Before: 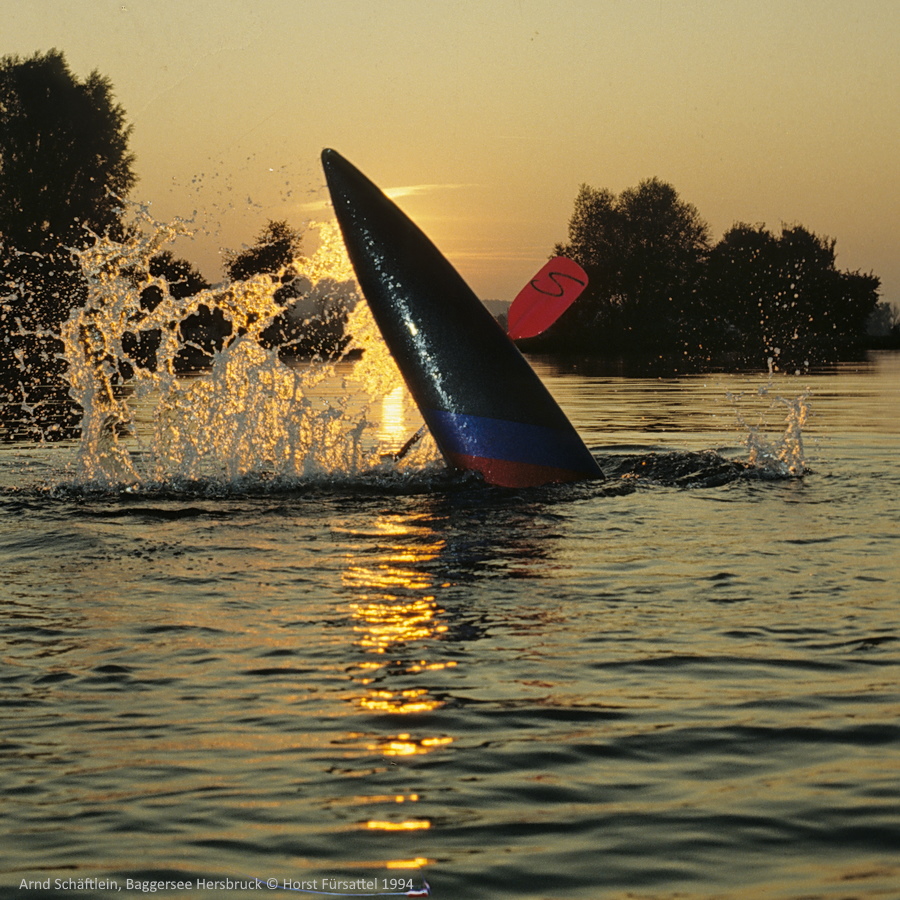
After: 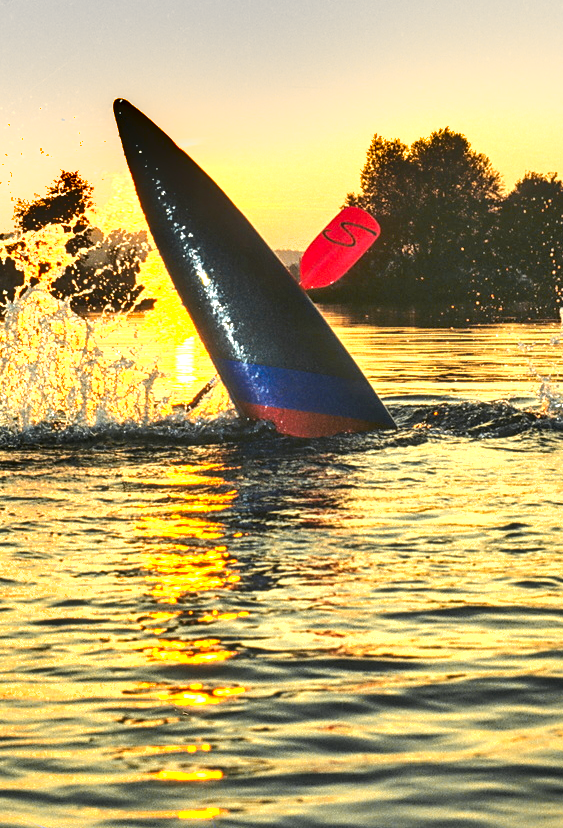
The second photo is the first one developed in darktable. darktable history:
color zones: curves: ch0 [(0, 0.499) (0.143, 0.5) (0.286, 0.5) (0.429, 0.476) (0.571, 0.284) (0.714, 0.243) (0.857, 0.449) (1, 0.499)]; ch1 [(0, 0.532) (0.143, 0.645) (0.286, 0.696) (0.429, 0.211) (0.571, 0.504) (0.714, 0.493) (0.857, 0.495) (1, 0.532)]; ch2 [(0, 0.5) (0.143, 0.5) (0.286, 0.427) (0.429, 0.324) (0.571, 0.5) (0.714, 0.5) (0.857, 0.5) (1, 0.5)]
levels: levels [0, 0.498, 0.996]
exposure: black level correction 0, exposure 1.967 EV, compensate highlight preservation false
crop and rotate: left 23.151%, top 5.631%, right 14.271%, bottom 2.297%
local contrast: on, module defaults
shadows and highlights: low approximation 0.01, soften with gaussian
